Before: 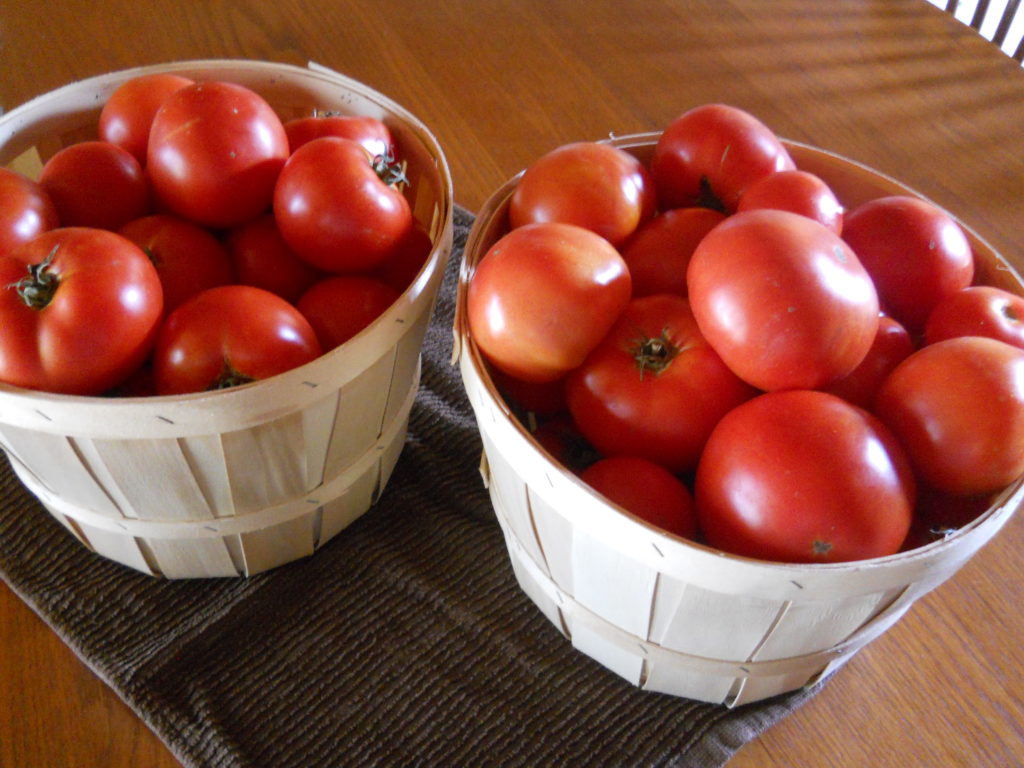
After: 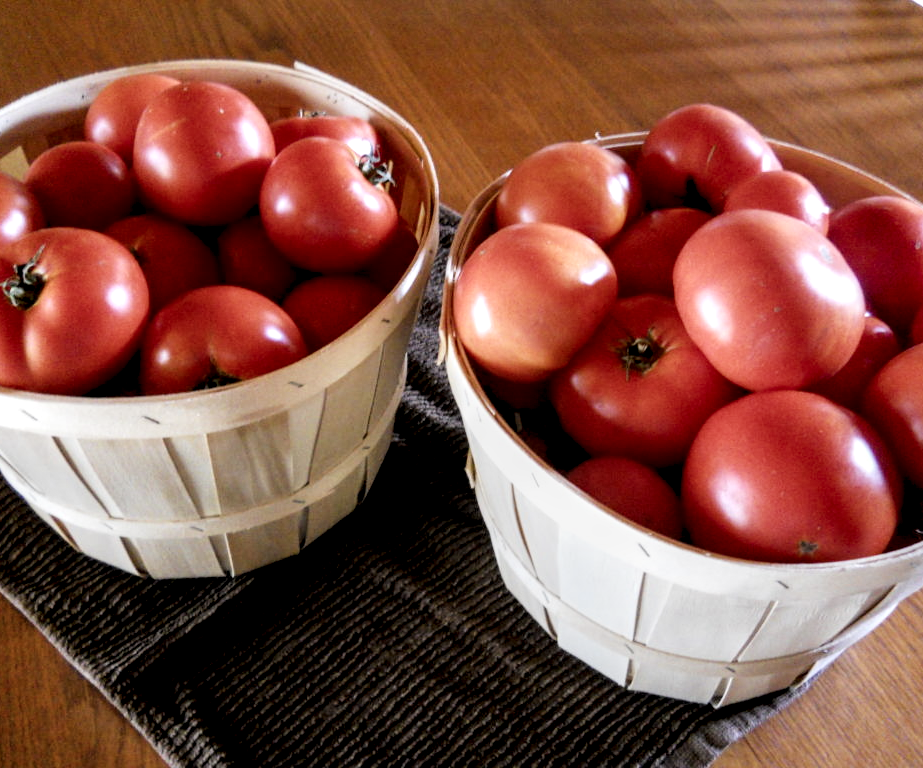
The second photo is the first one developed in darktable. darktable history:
crop and rotate: left 1.403%, right 8.426%
local contrast: highlights 81%, shadows 57%, detail 175%, midtone range 0.608
filmic rgb: black relative exposure -7.65 EV, white relative exposure 4.56 EV, threshold 2.94 EV, hardness 3.61, color science v4 (2020), enable highlight reconstruction true
